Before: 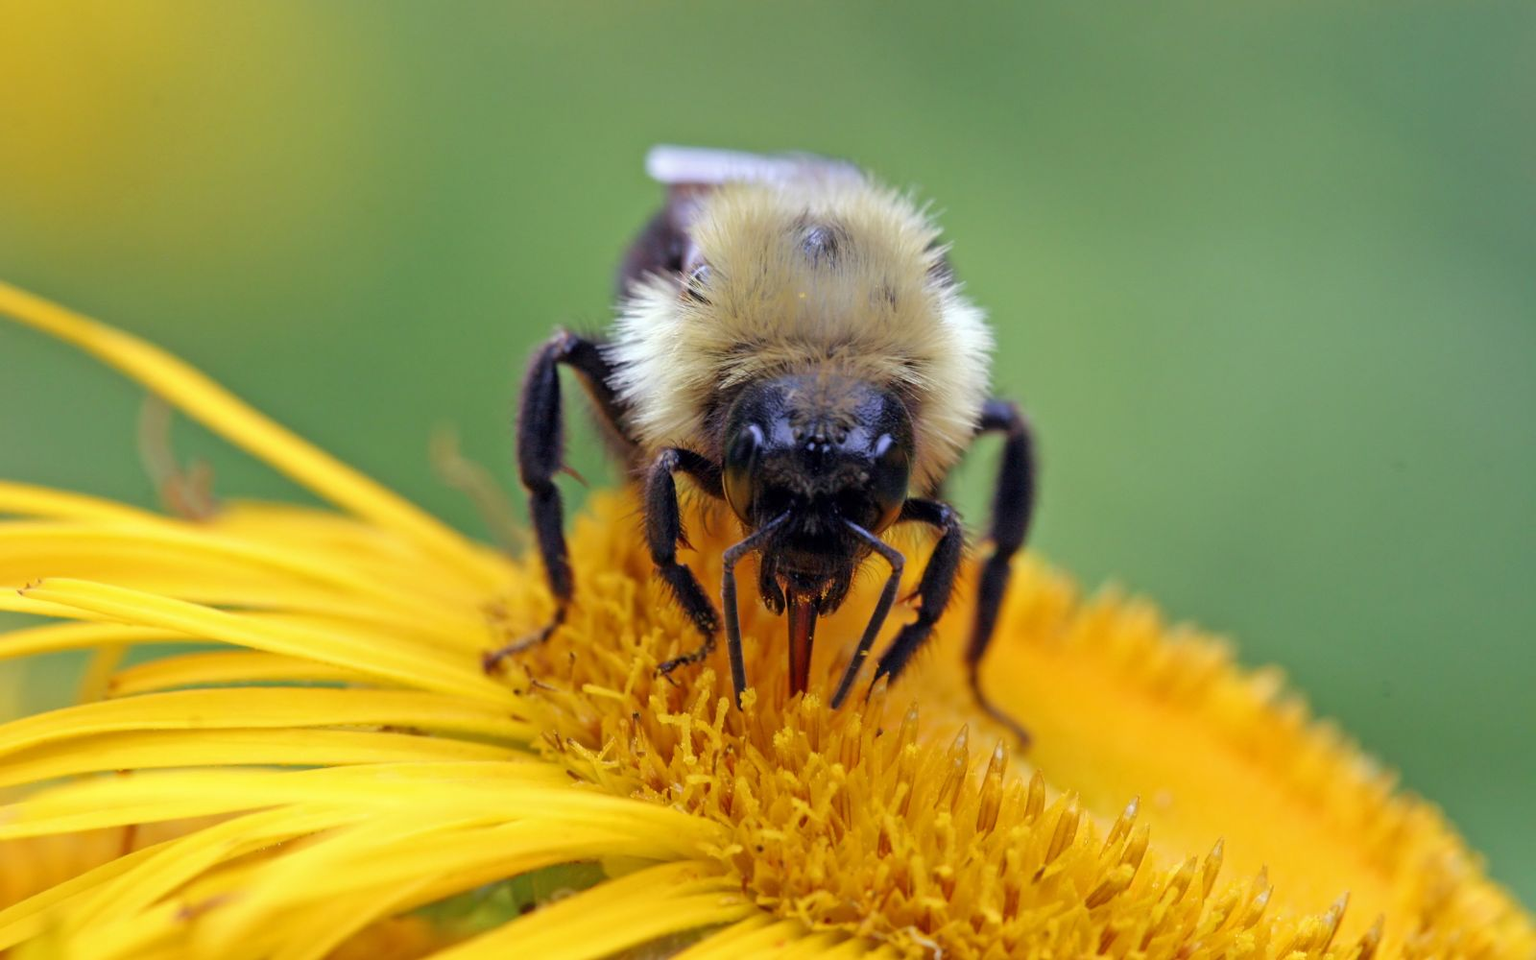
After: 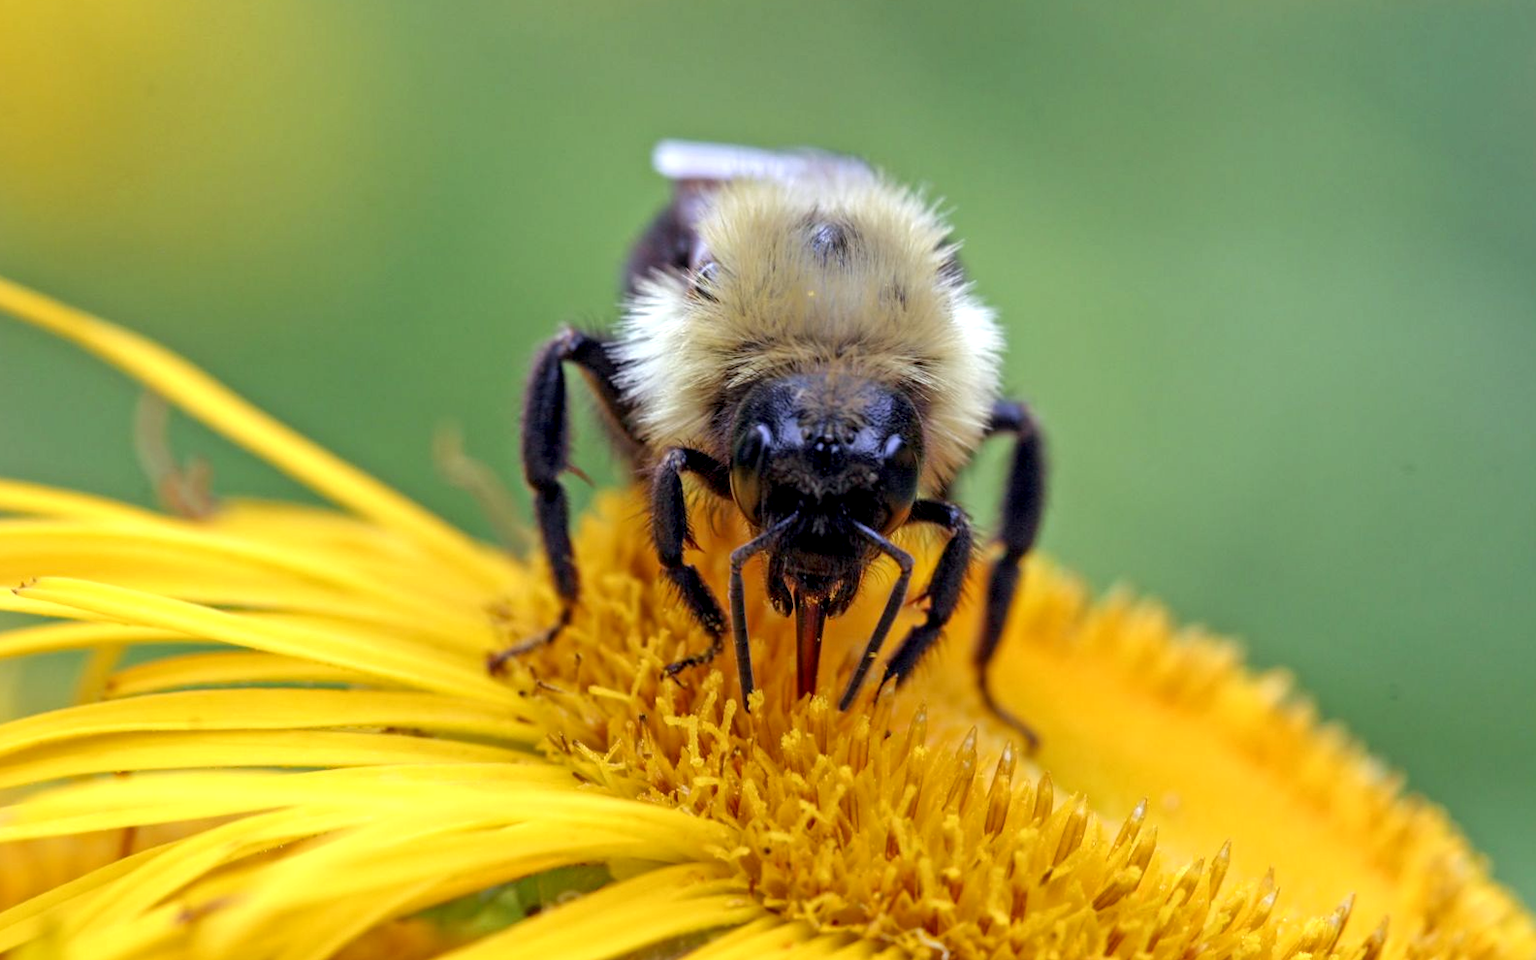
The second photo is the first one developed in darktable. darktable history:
exposure: black level correction 0.002, exposure 0.15 EV, compensate highlight preservation false
white balance: red 0.988, blue 1.017
rotate and perspective: rotation 0.174°, lens shift (vertical) 0.013, lens shift (horizontal) 0.019, shear 0.001, automatic cropping original format, crop left 0.007, crop right 0.991, crop top 0.016, crop bottom 0.997
local contrast: on, module defaults
